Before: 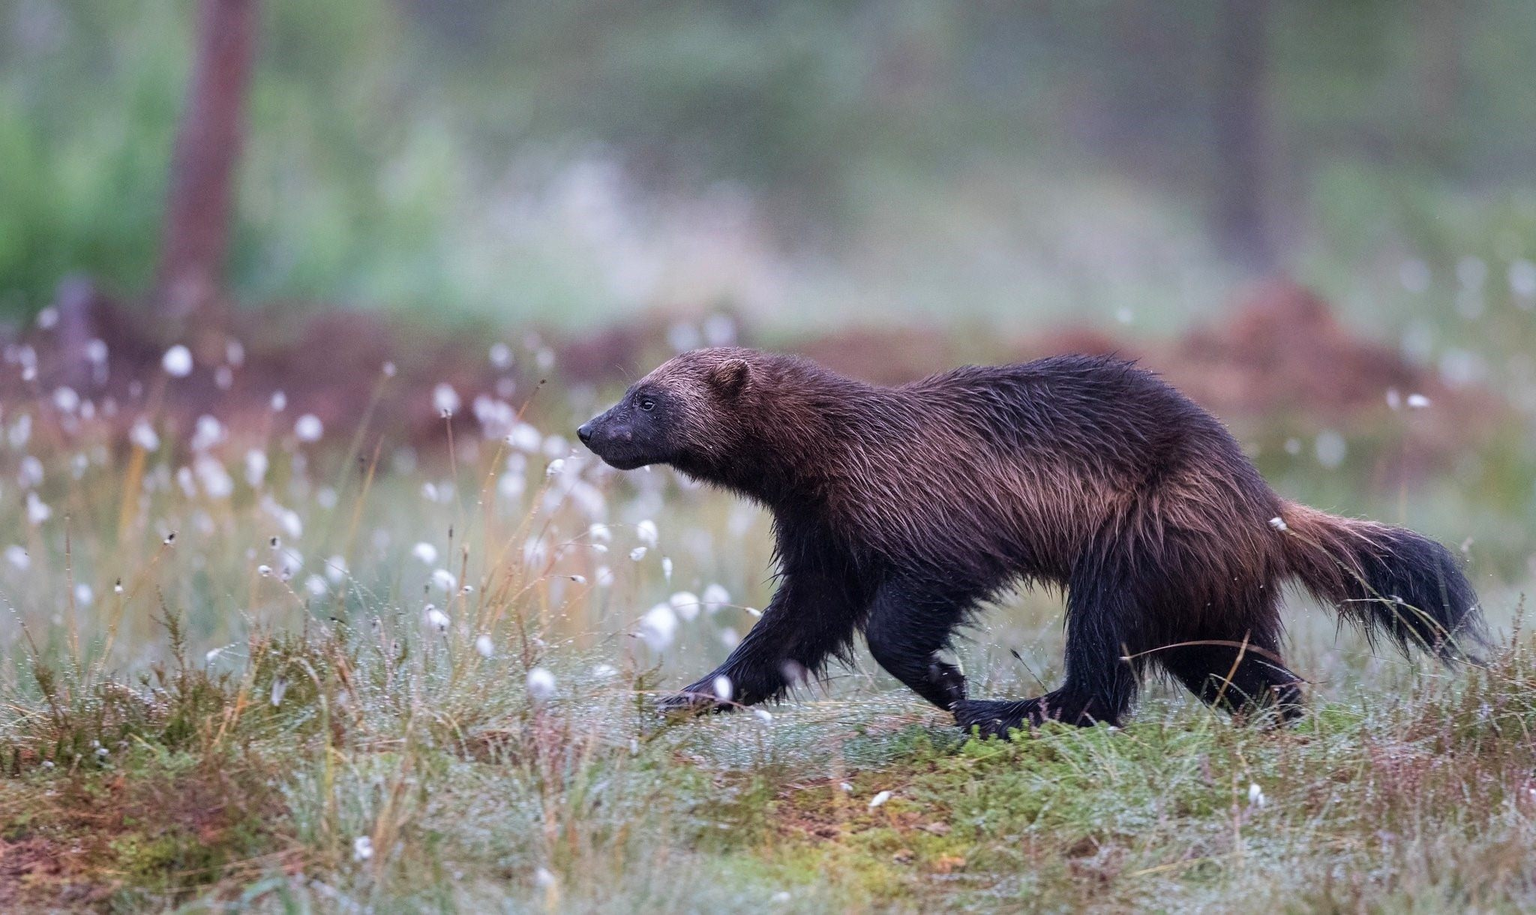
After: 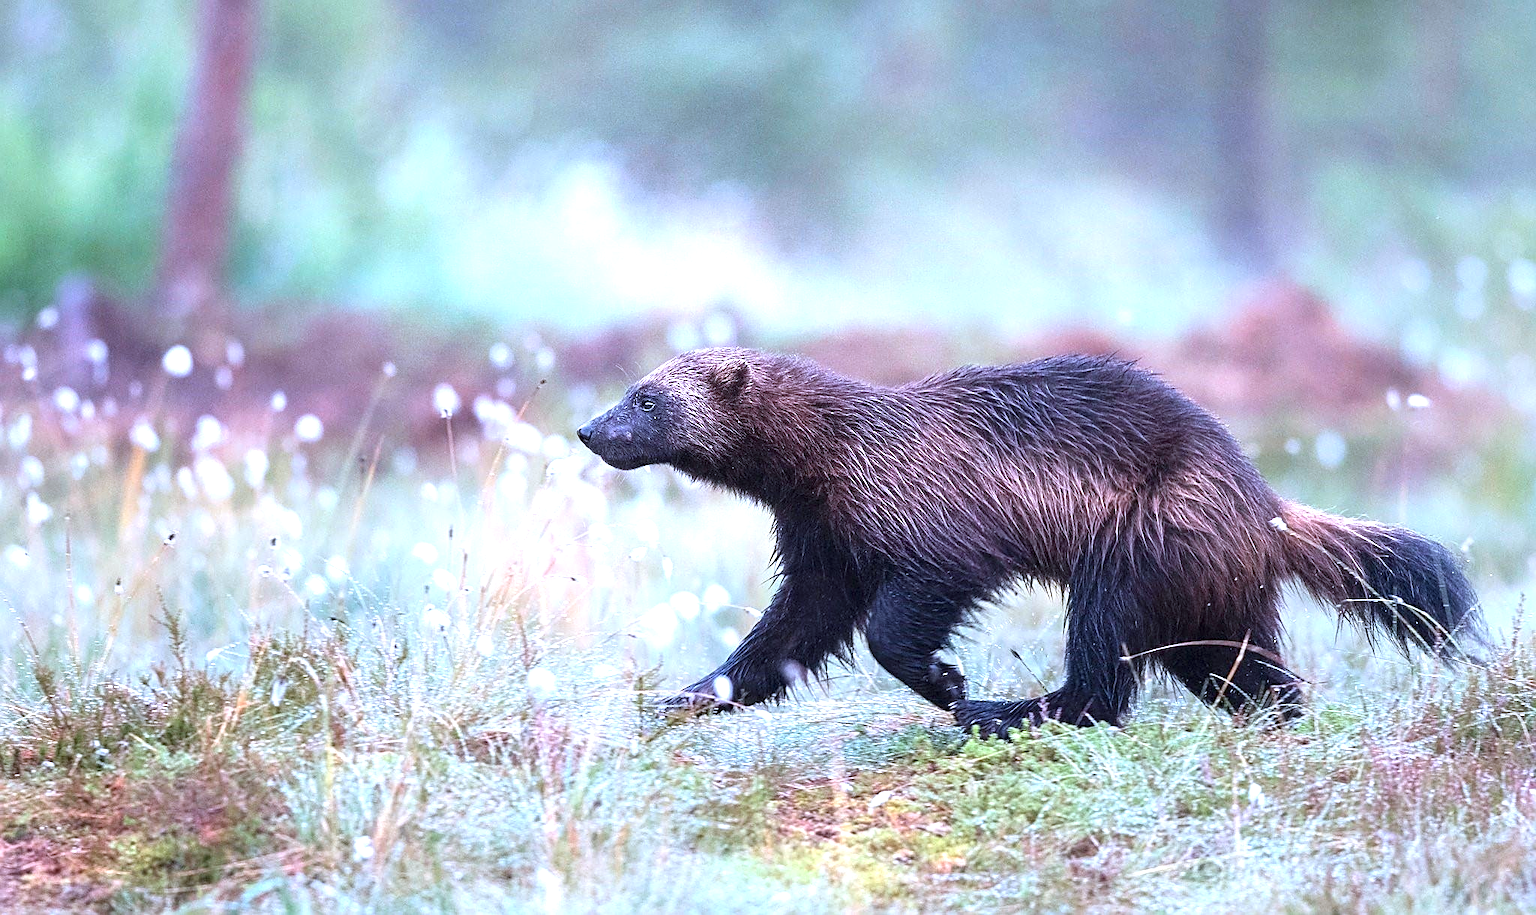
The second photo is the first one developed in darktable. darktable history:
exposure: black level correction 0, exposure 1.2 EV, compensate exposure bias true, compensate highlight preservation false
color correction: highlights a* -2.35, highlights b* -18.59
sharpen: on, module defaults
